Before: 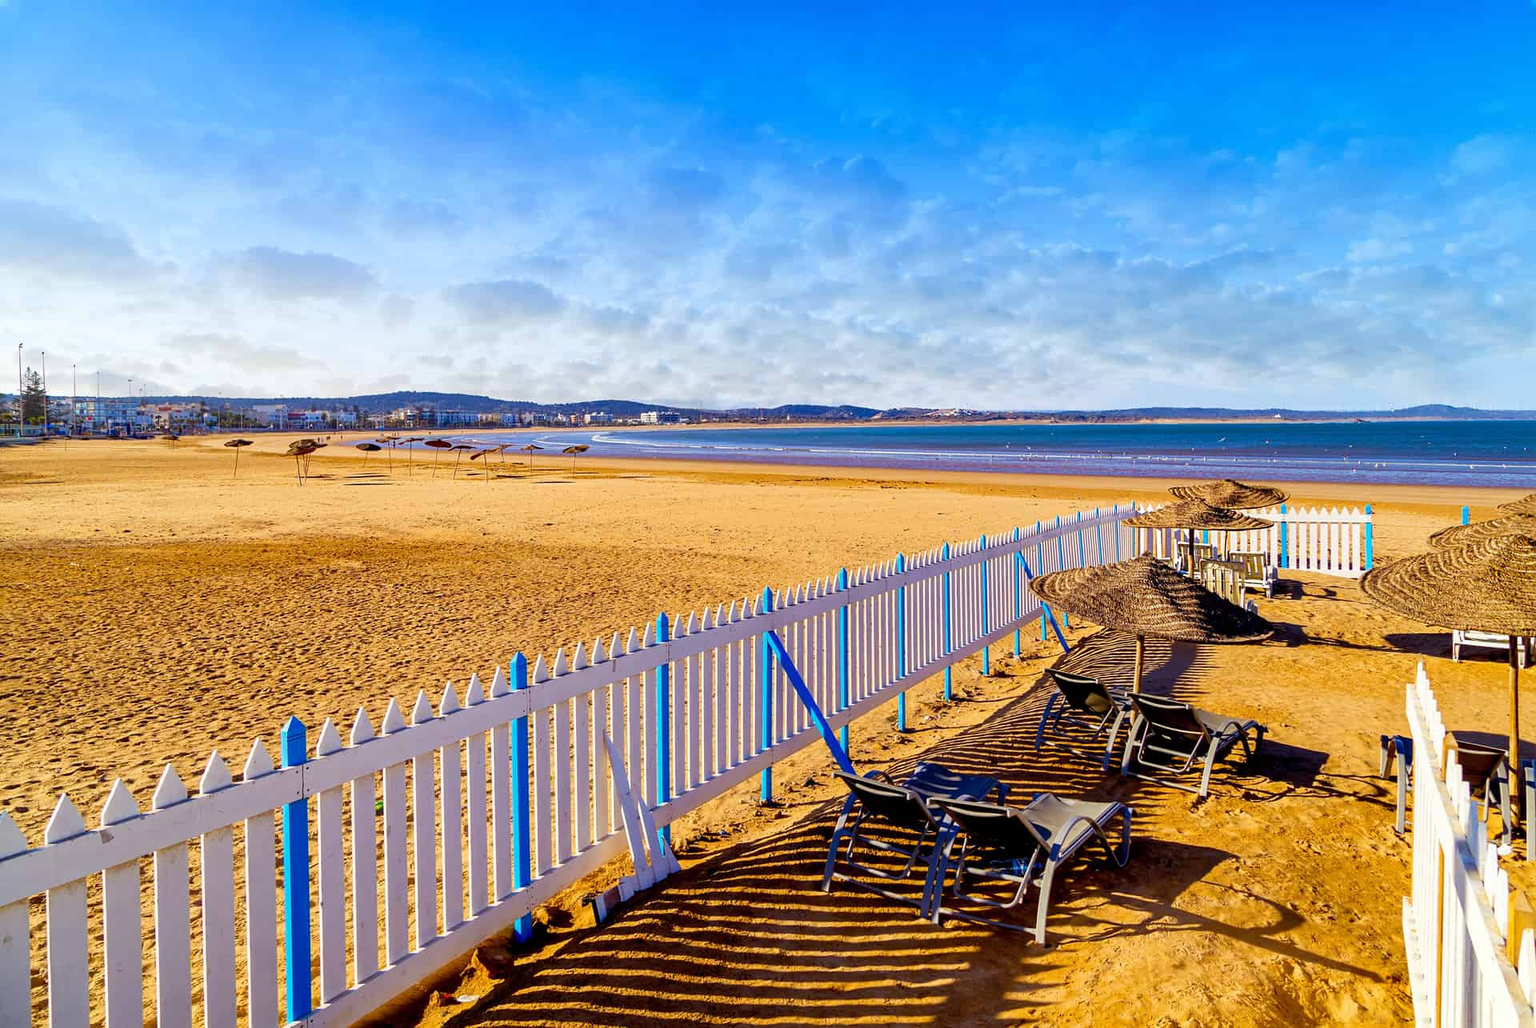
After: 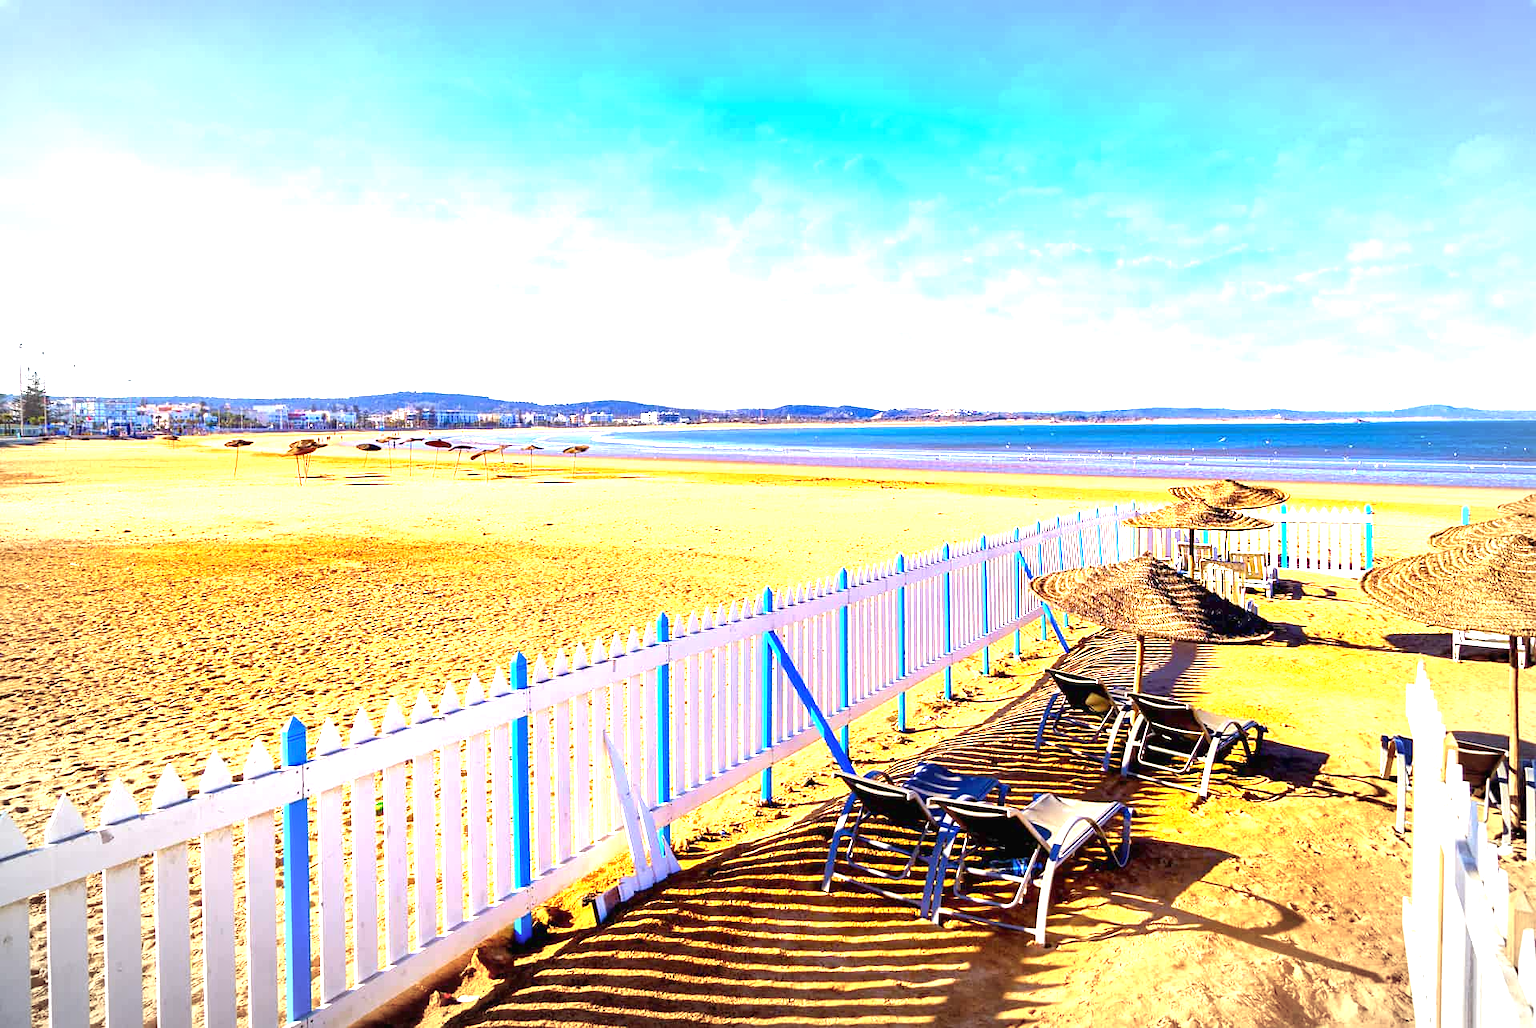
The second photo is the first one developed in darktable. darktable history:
exposure: black level correction 0, exposure 1.7 EV, compensate exposure bias true, compensate highlight preservation false
vignetting: automatic ratio true
